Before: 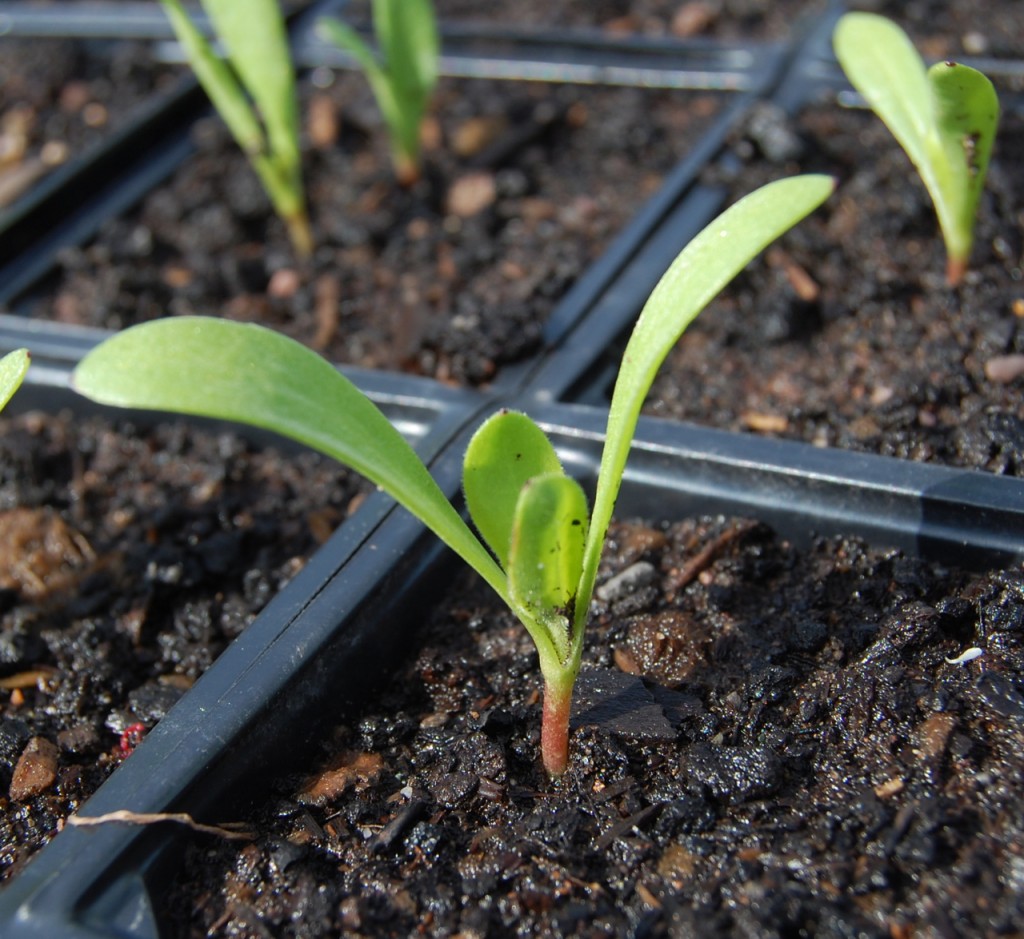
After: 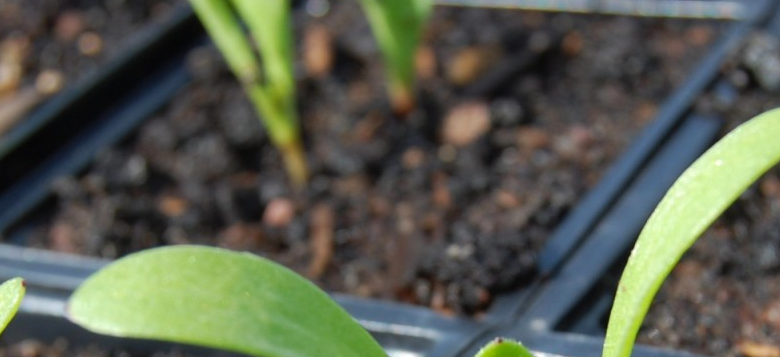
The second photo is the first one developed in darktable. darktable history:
crop: left 0.579%, top 7.627%, right 23.167%, bottom 54.275%
color correction: saturation 1.11
